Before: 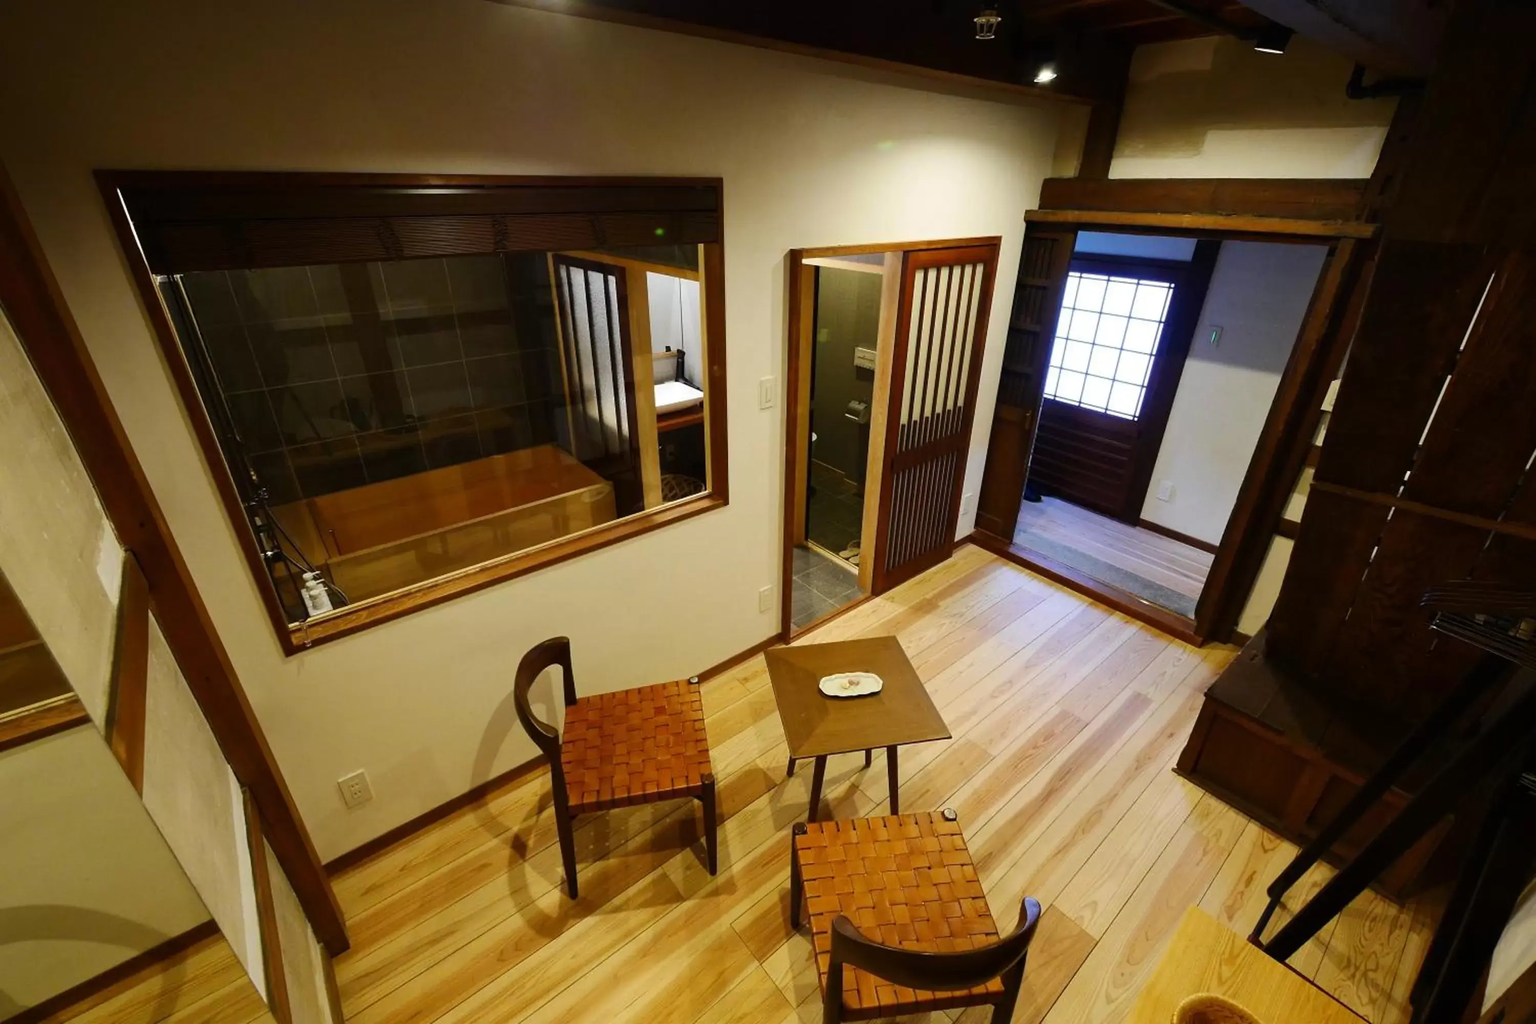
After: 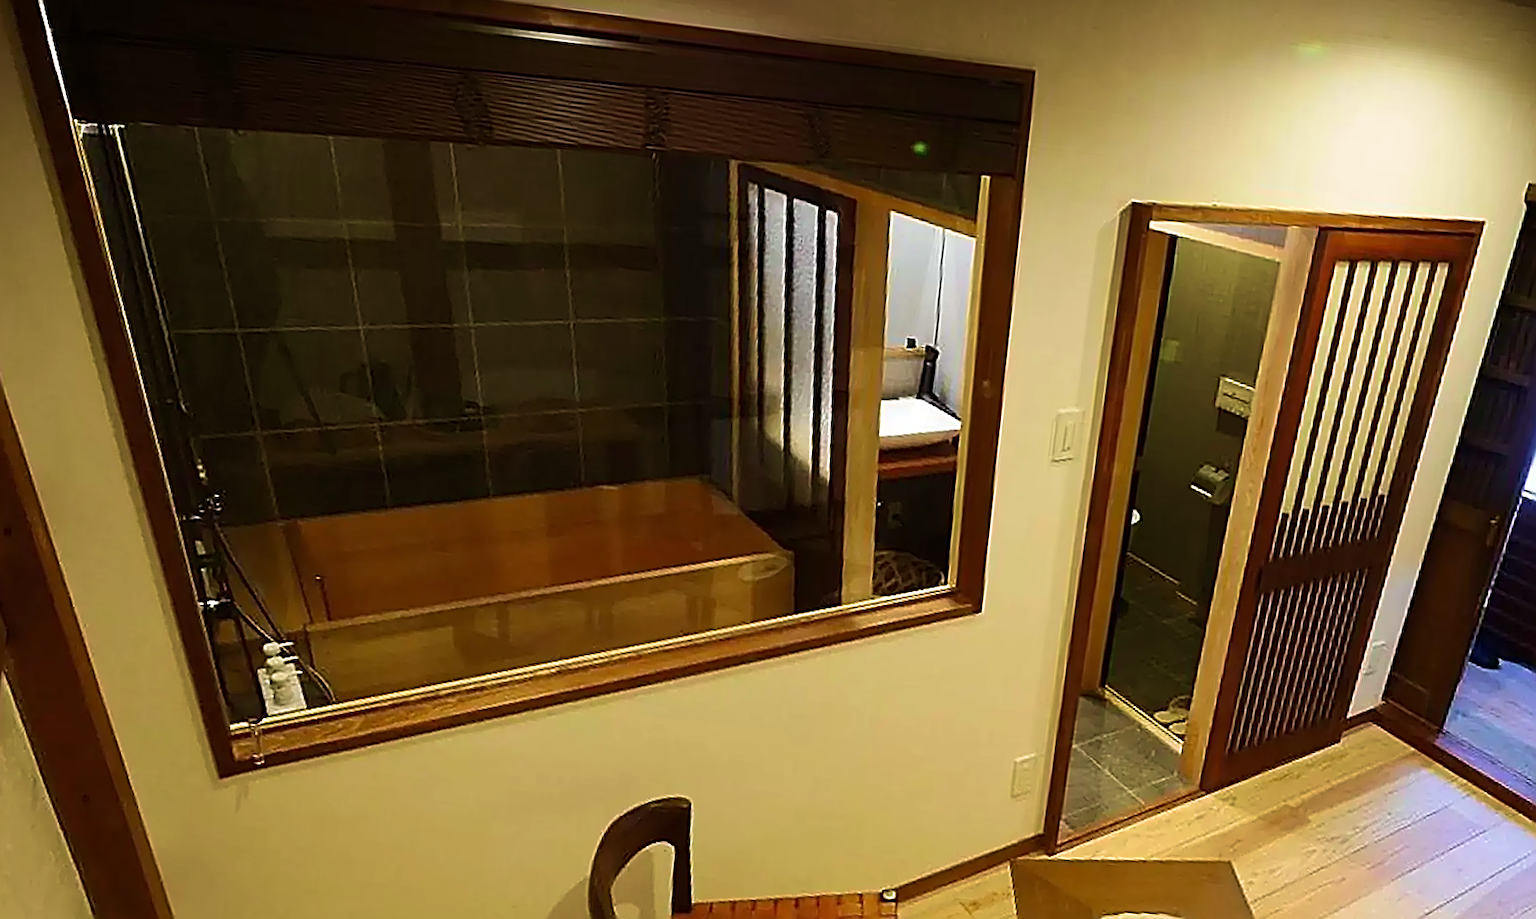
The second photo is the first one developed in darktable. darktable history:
sharpen: amount 1.986
velvia: strength 56.16%
crop and rotate: angle -6.74°, left 2.245%, top 6.679%, right 27.462%, bottom 30.2%
